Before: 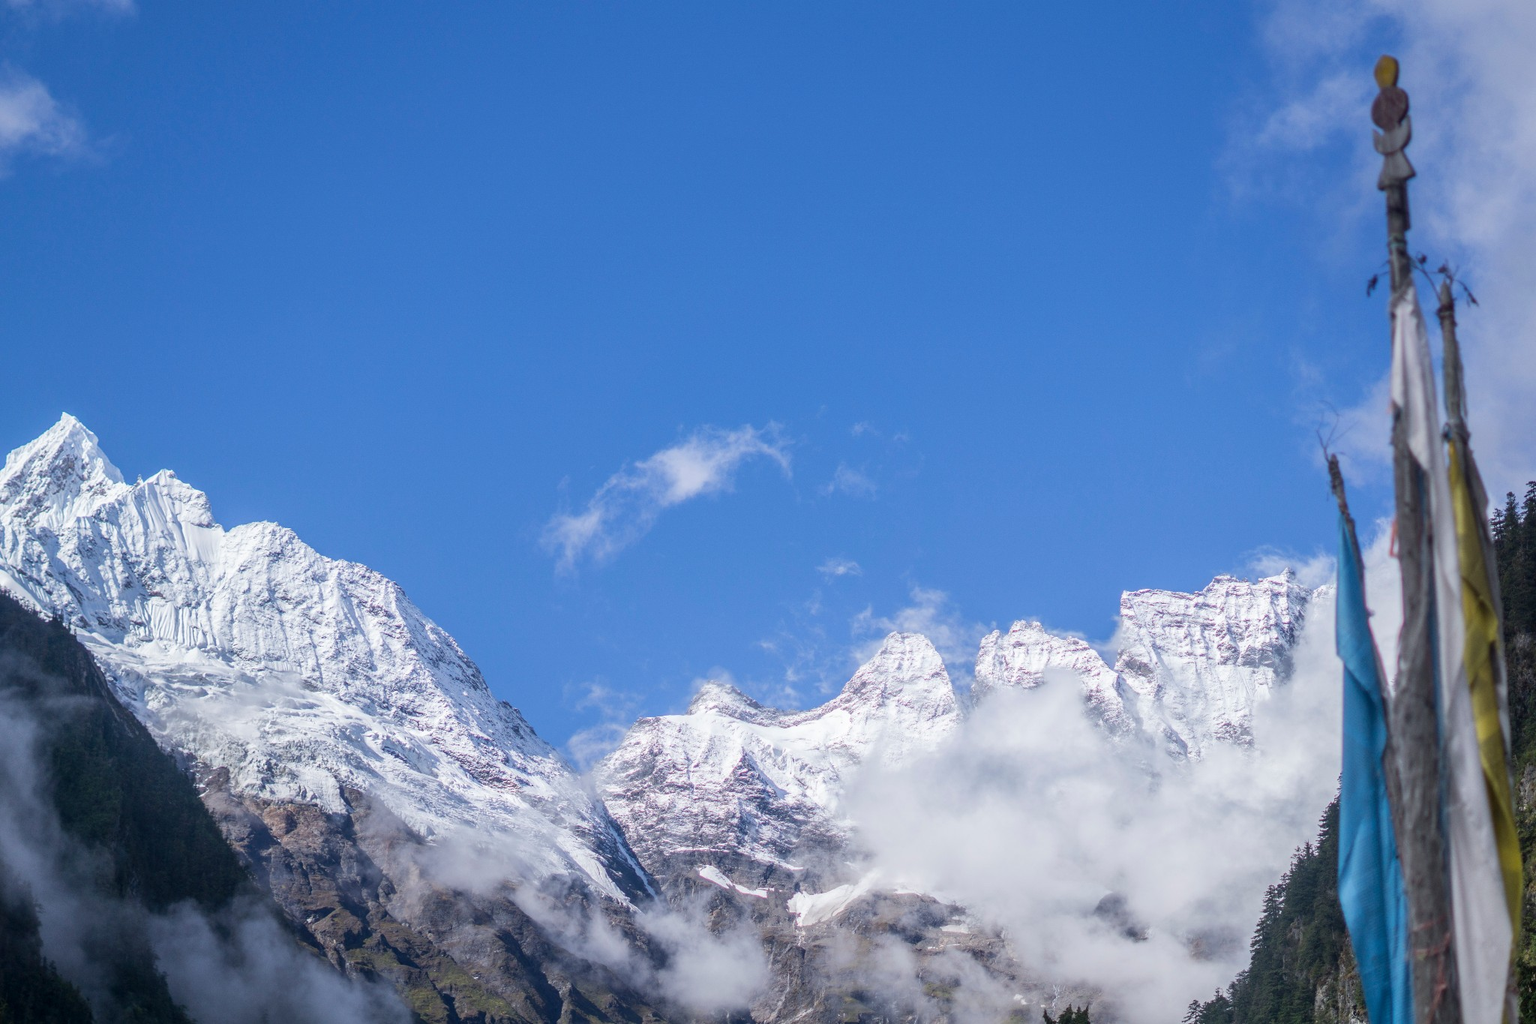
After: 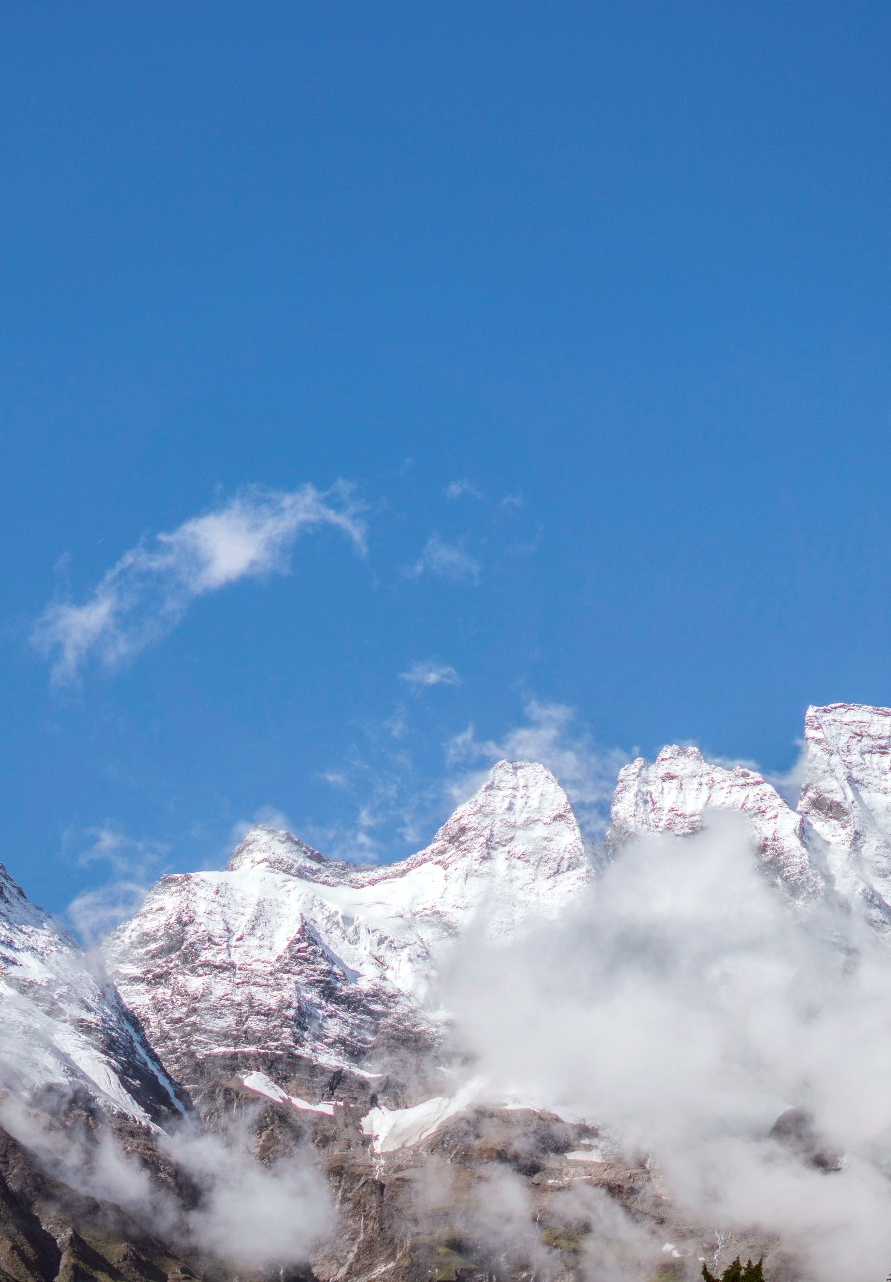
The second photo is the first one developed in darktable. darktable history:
color correction: highlights a* -0.61, highlights b* 0.171, shadows a* 5.27, shadows b* 20.4
local contrast: highlights 107%, shadows 102%, detail 120%, midtone range 0.2
crop: left 33.686%, top 6.058%, right 22.769%
